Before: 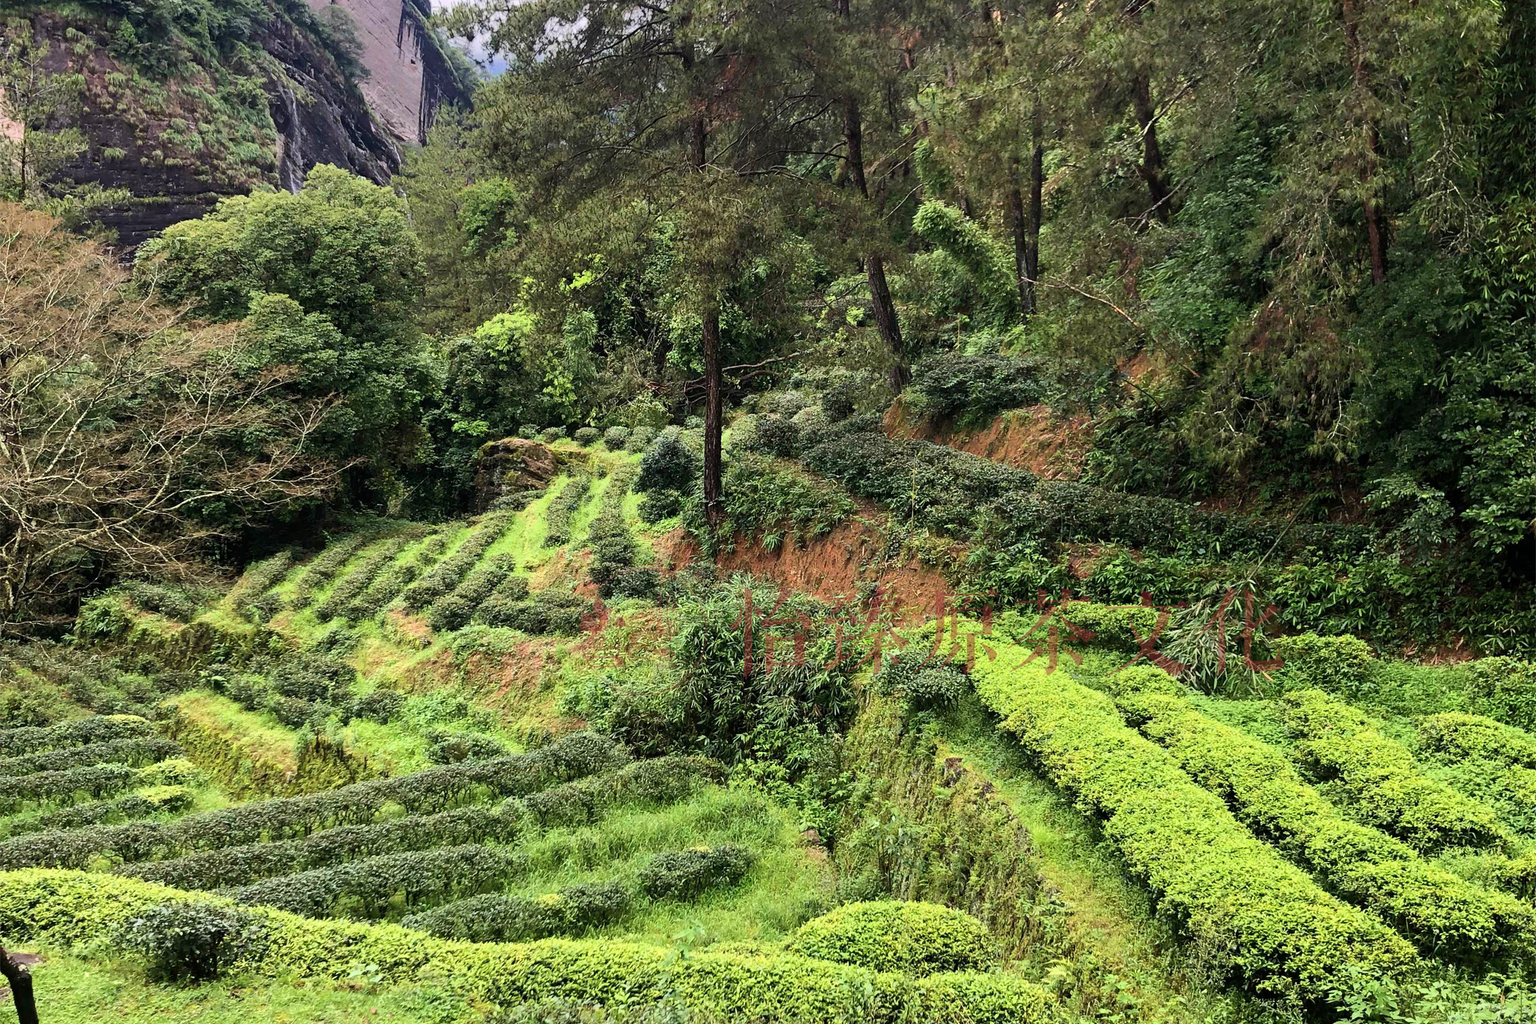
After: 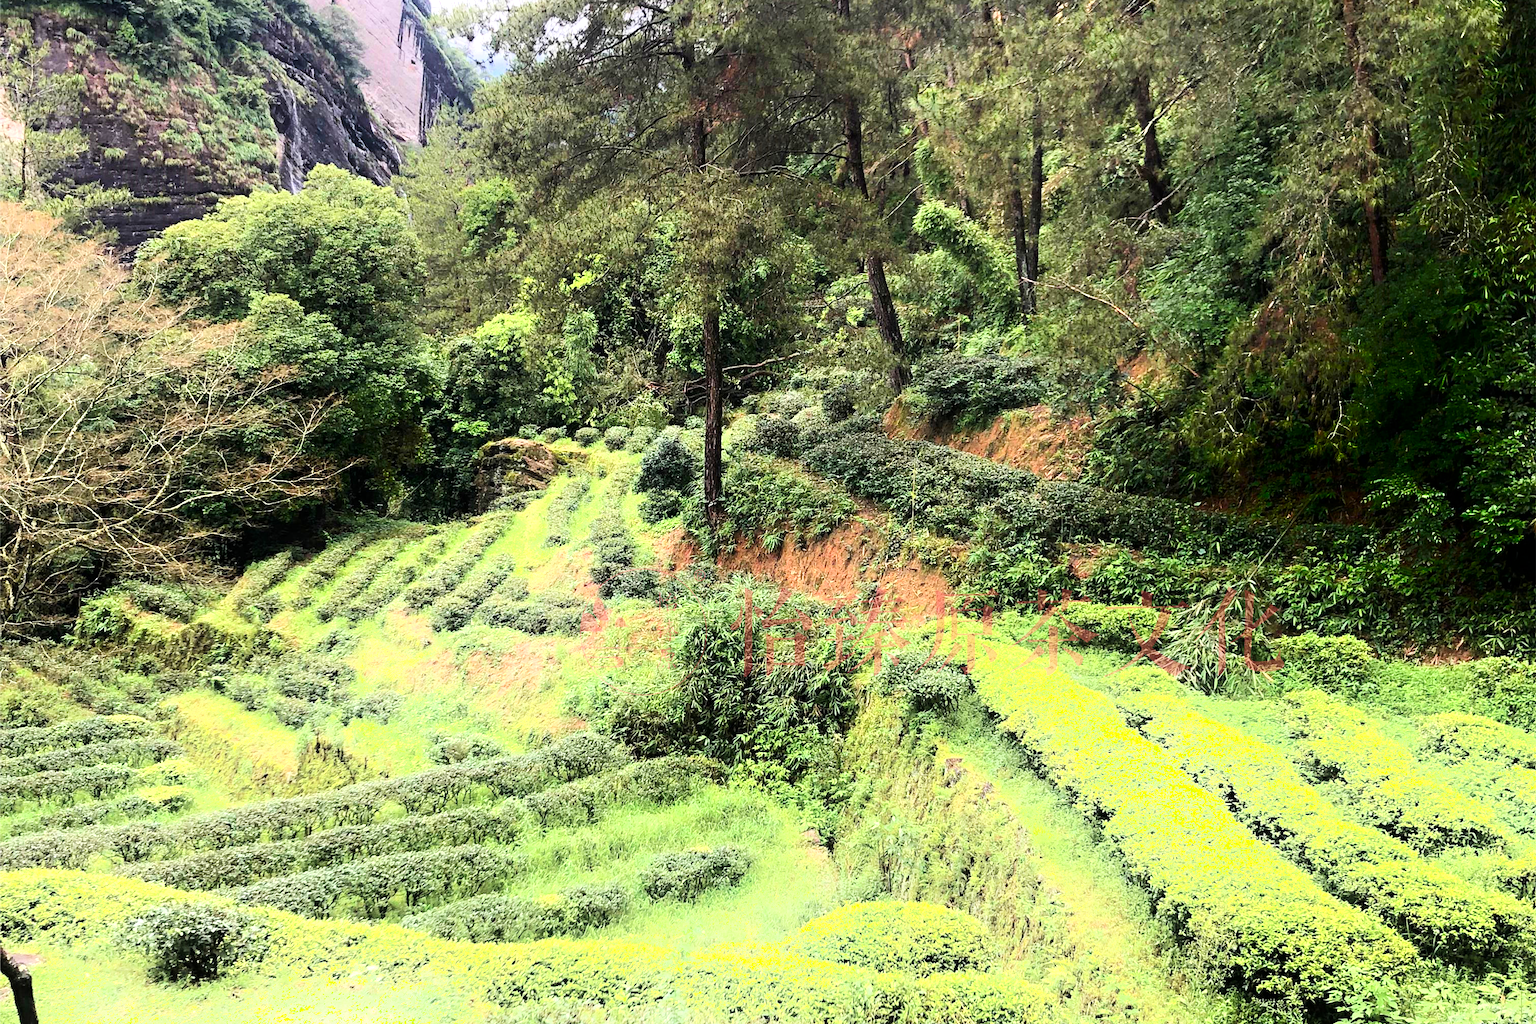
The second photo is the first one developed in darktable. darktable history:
tone curve: curves: ch0 [(0, 0) (0.004, 0.001) (0.133, 0.112) (0.325, 0.362) (0.832, 0.893) (1, 1)], color space Lab, linked channels, preserve colors none
shadows and highlights: shadows -90, highlights 90, soften with gaussian
exposure: exposure 0.6 EV, compensate highlight preservation false
